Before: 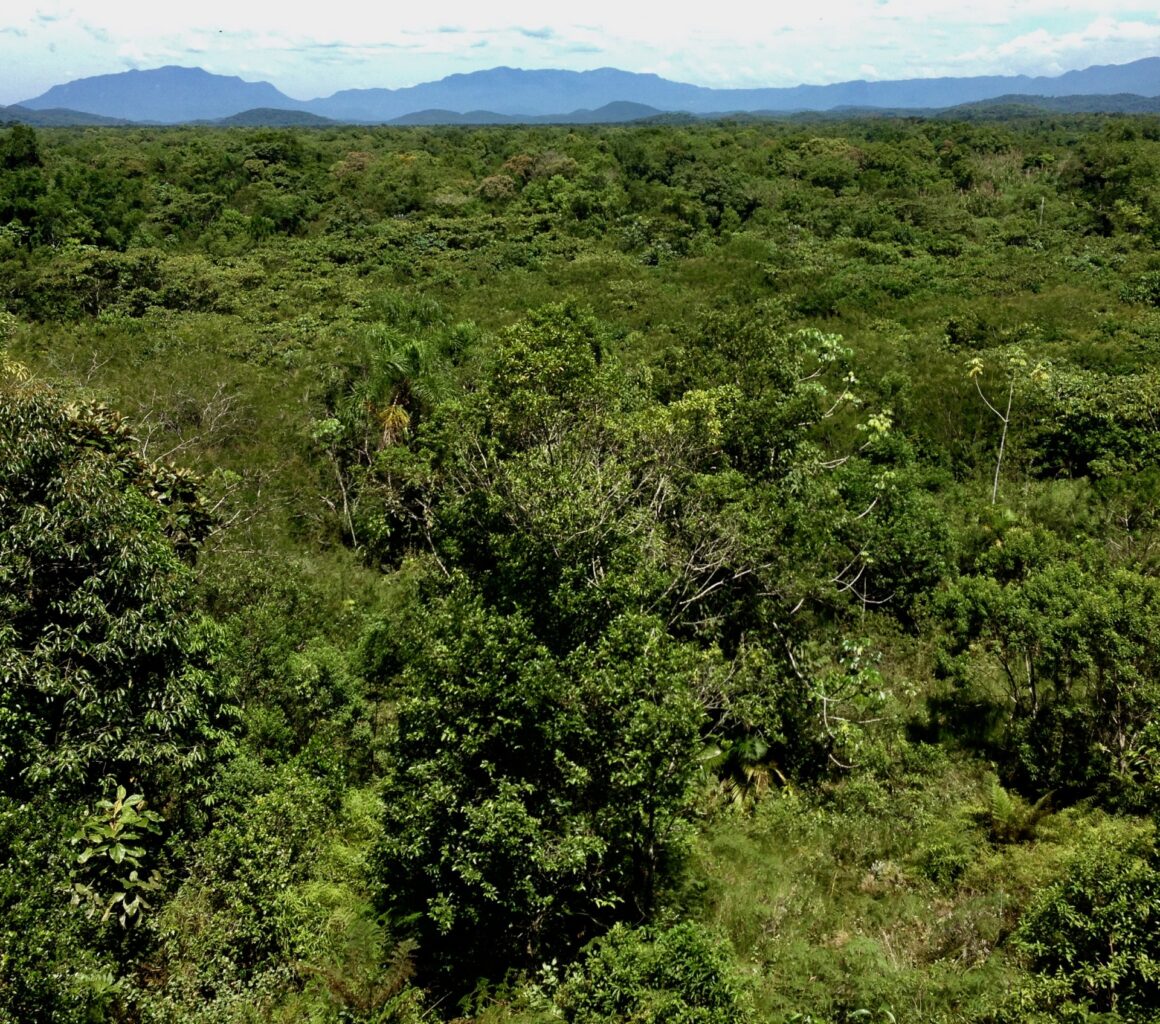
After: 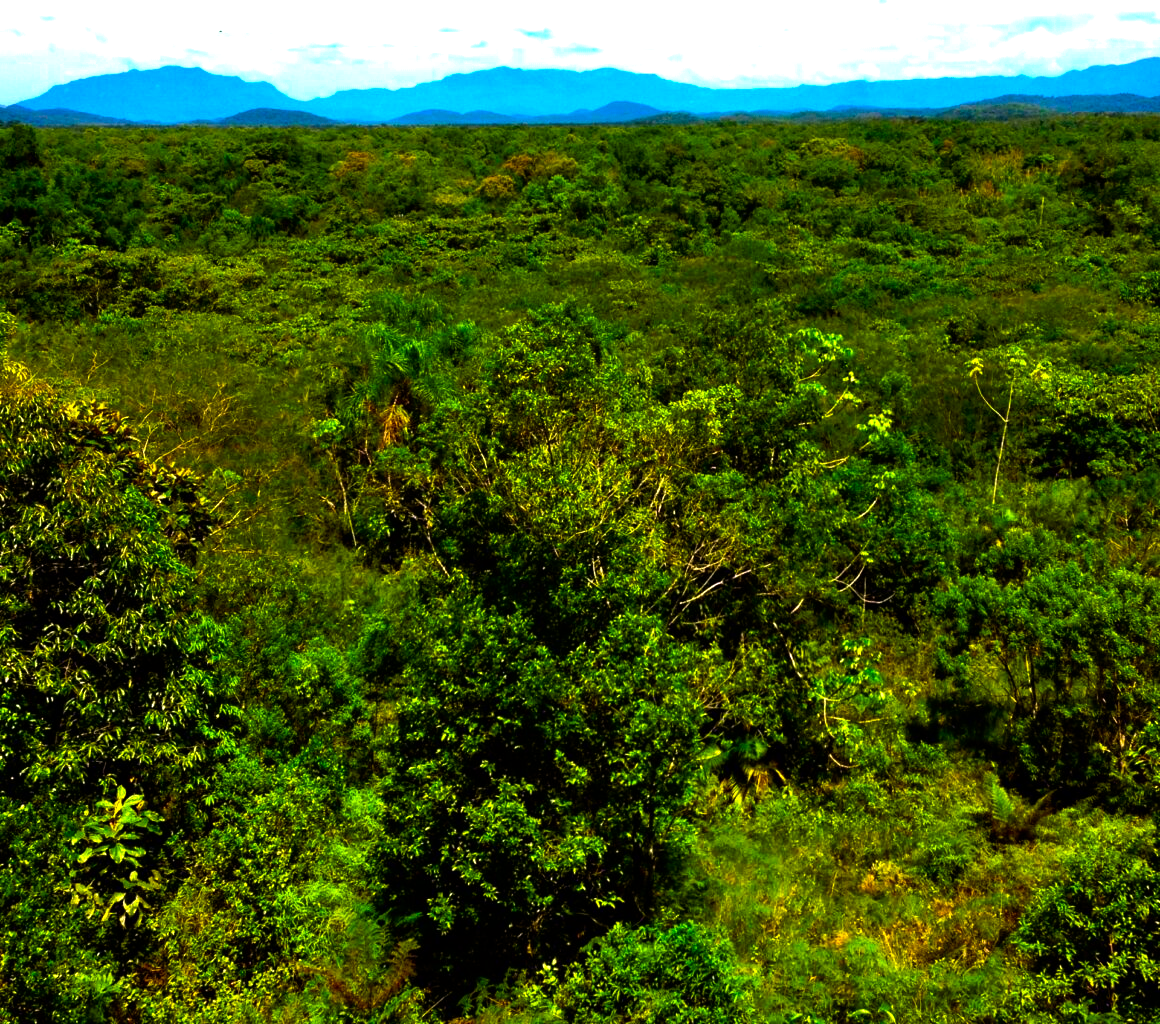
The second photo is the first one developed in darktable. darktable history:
color correction: highlights a* 1.56, highlights b* -1.72, saturation 2.53
color balance rgb: power › chroma 0.699%, power › hue 60°, highlights gain › chroma 1.042%, highlights gain › hue 67.41°, perceptual saturation grading › global saturation 0.927%, perceptual brilliance grading › global brilliance 20.597%, perceptual brilliance grading › shadows -39.241%, global vibrance 25.033%, contrast 9.73%
